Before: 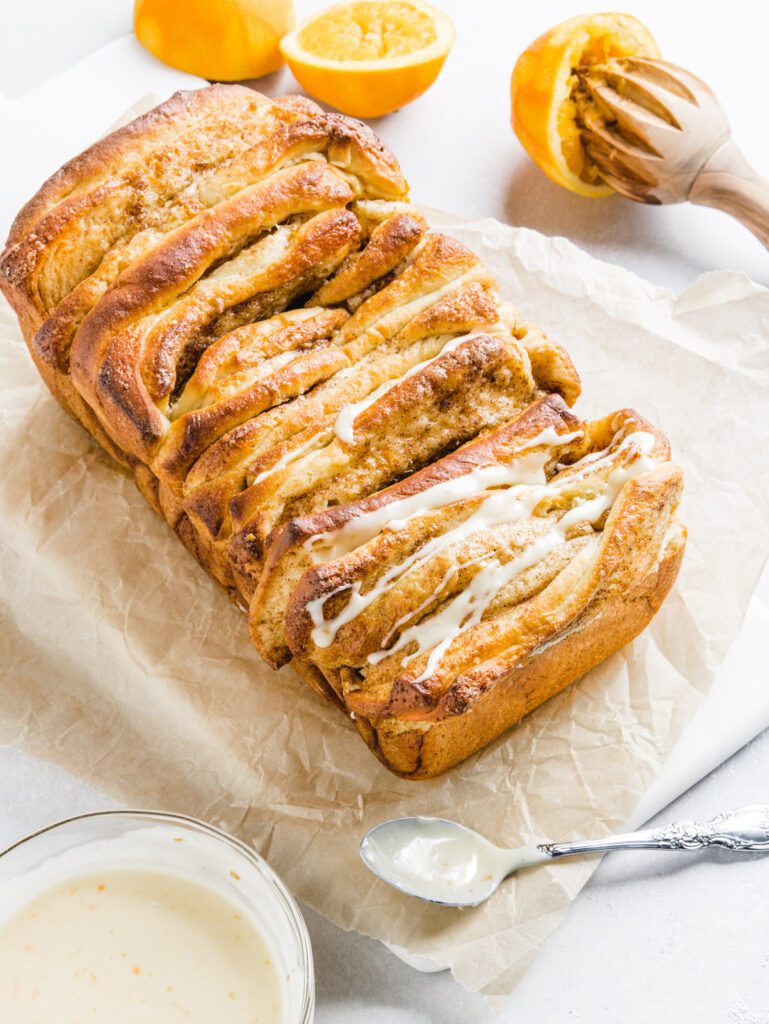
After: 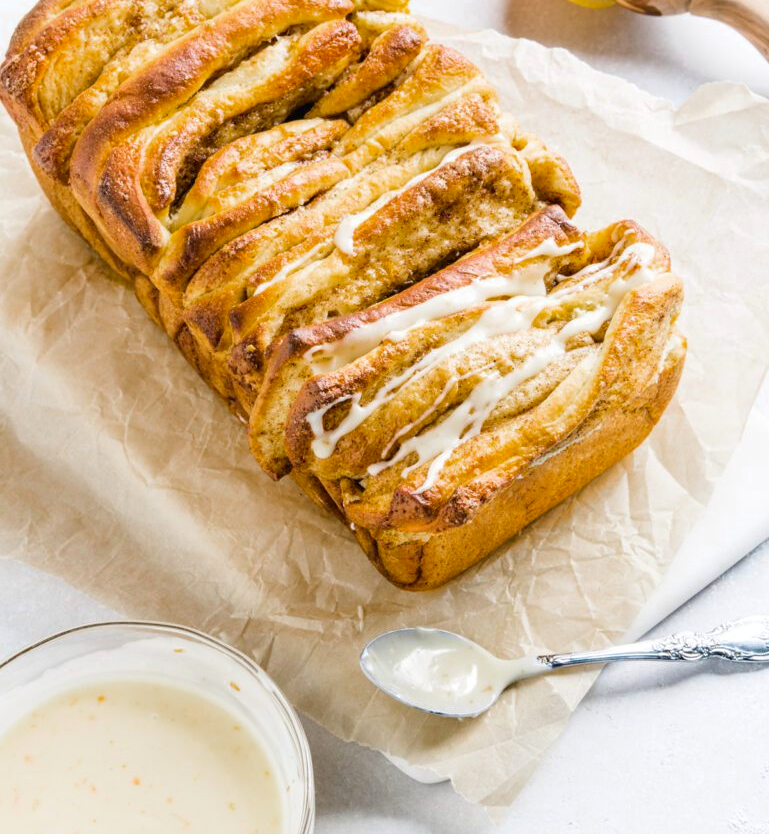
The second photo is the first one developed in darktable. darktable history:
exposure: black level correction 0.002, compensate highlight preservation false
color zones: curves: ch0 [(0.254, 0.492) (0.724, 0.62)]; ch1 [(0.25, 0.528) (0.719, 0.796)]; ch2 [(0, 0.472) (0.25, 0.5) (0.73, 0.184)]
crop and rotate: top 18.507%
